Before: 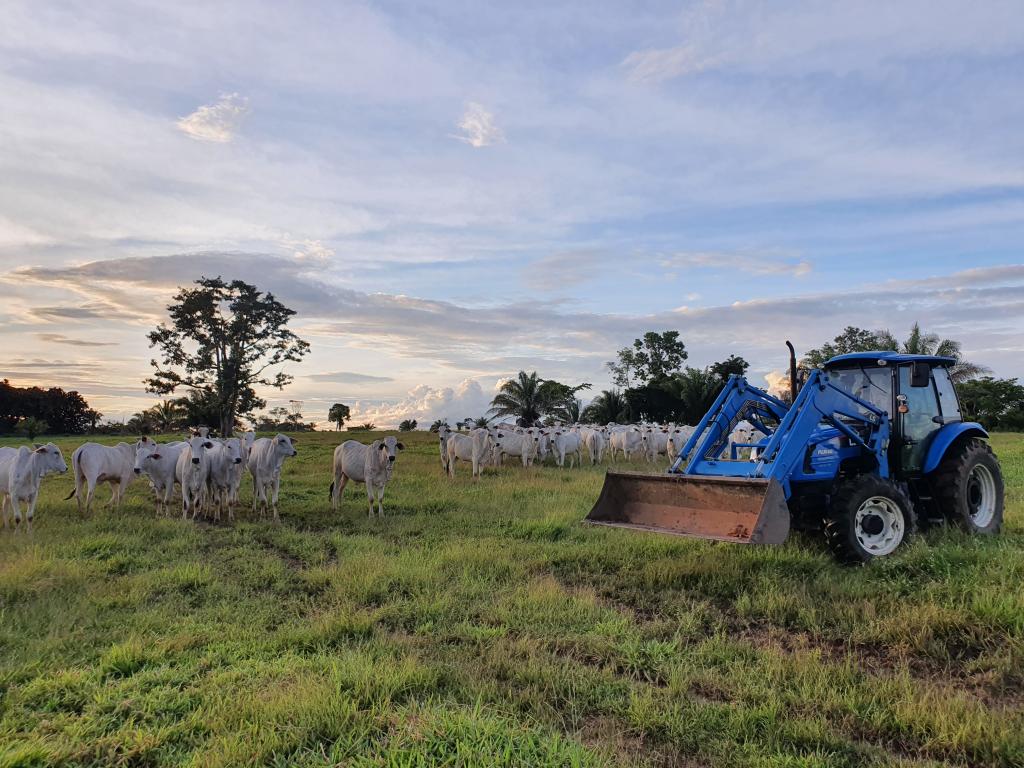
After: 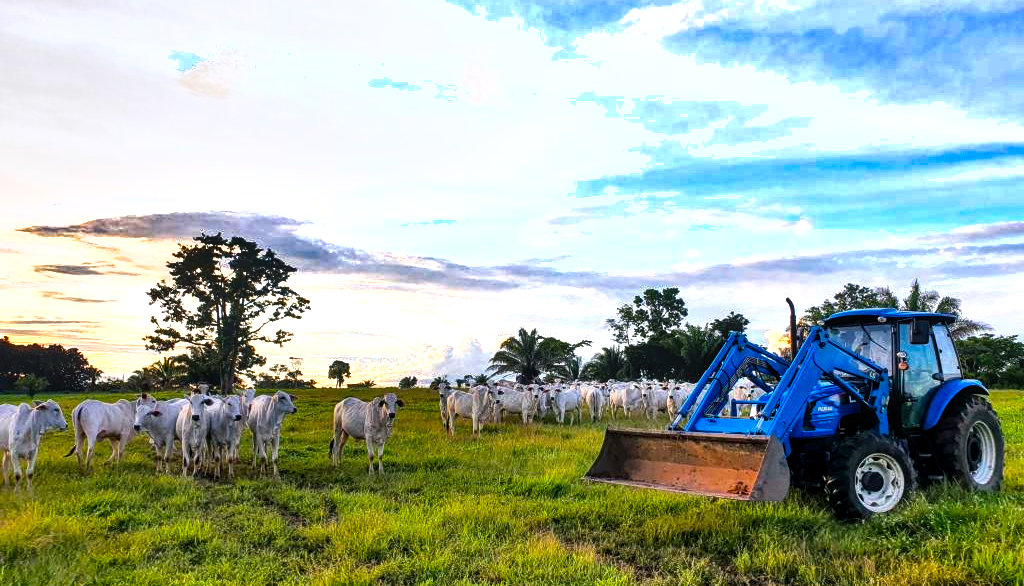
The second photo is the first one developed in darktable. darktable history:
local contrast: on, module defaults
color balance rgb: shadows lift › luminance -7.862%, shadows lift › chroma 2.408%, shadows lift › hue 163.01°, global offset › luminance -0.302%, global offset › hue 260.95°, linear chroma grading › shadows 10.681%, linear chroma grading › highlights 8.889%, linear chroma grading › global chroma 15.179%, linear chroma grading › mid-tones 14.648%, perceptual saturation grading › global saturation 29.953%, perceptual brilliance grading › global brilliance 14.846%, perceptual brilliance grading › shadows -34.794%
tone equalizer: on, module defaults
shadows and highlights: radius 119.52, shadows 42.02, highlights -61.84, soften with gaussian
crop: top 5.684%, bottom 18.004%
exposure: exposure 0.601 EV, compensate highlight preservation false
